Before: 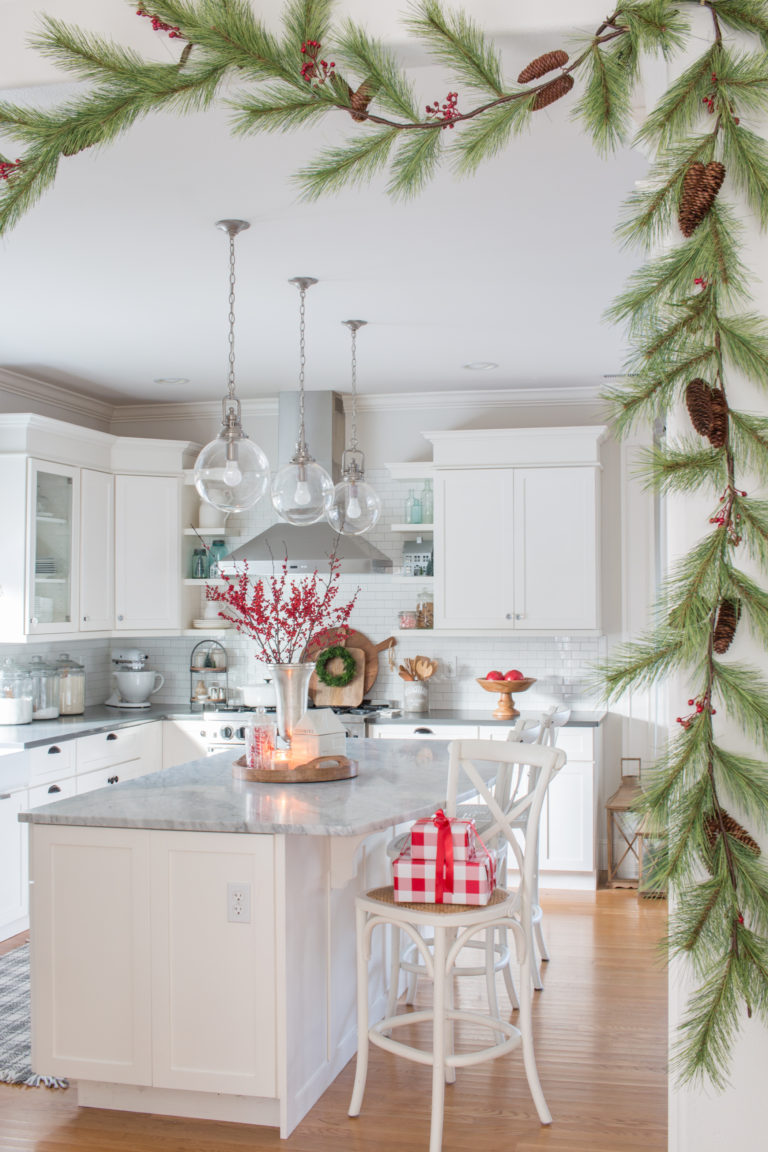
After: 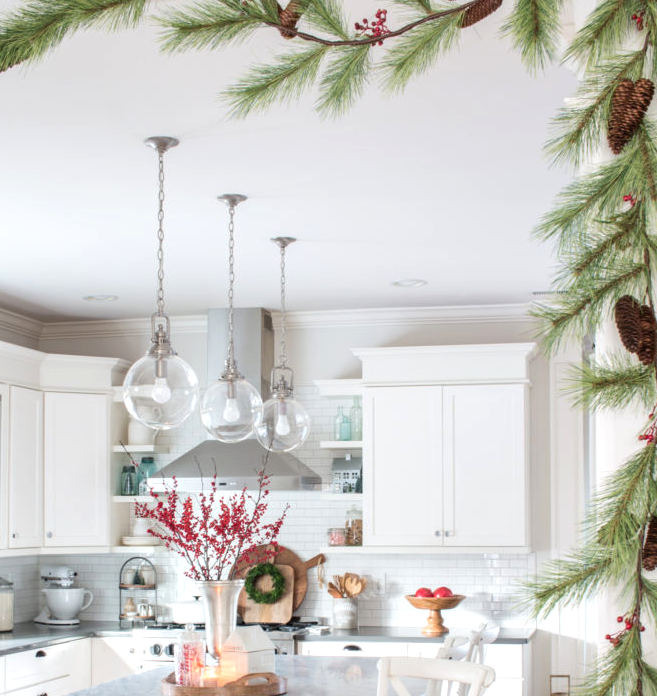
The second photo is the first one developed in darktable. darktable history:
tone equalizer: -8 EV -0.417 EV, -7 EV -0.389 EV, -6 EV -0.333 EV, -5 EV -0.222 EV, -3 EV 0.222 EV, -2 EV 0.333 EV, -1 EV 0.389 EV, +0 EV 0.417 EV, edges refinement/feathering 500, mask exposure compensation -1.57 EV, preserve details no
crop and rotate: left 9.345%, top 7.22%, right 4.982%, bottom 32.331%
